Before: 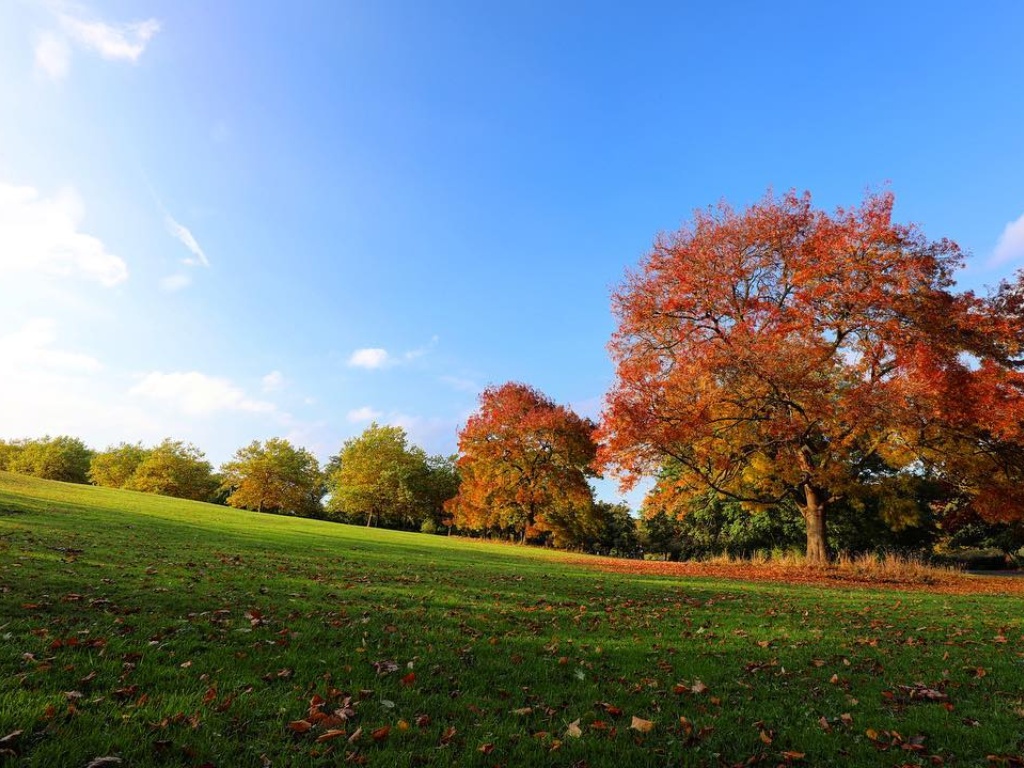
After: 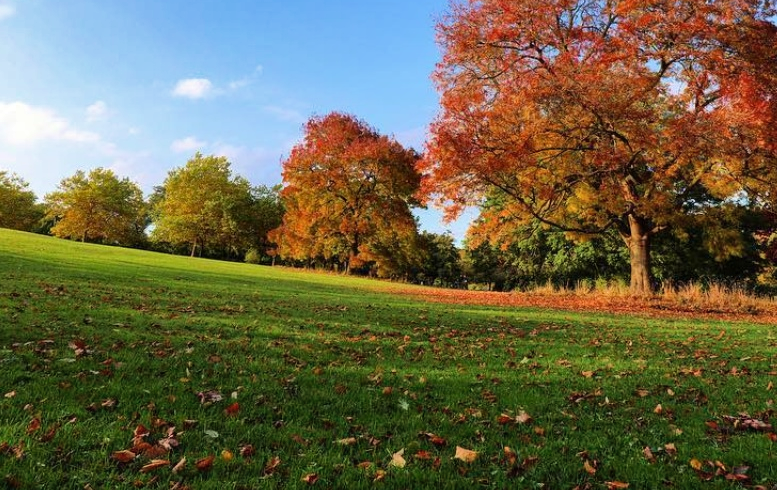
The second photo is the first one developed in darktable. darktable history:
crop and rotate: left 17.227%, top 35.214%, right 6.888%, bottom 0.895%
velvia: on, module defaults
shadows and highlights: low approximation 0.01, soften with gaussian
